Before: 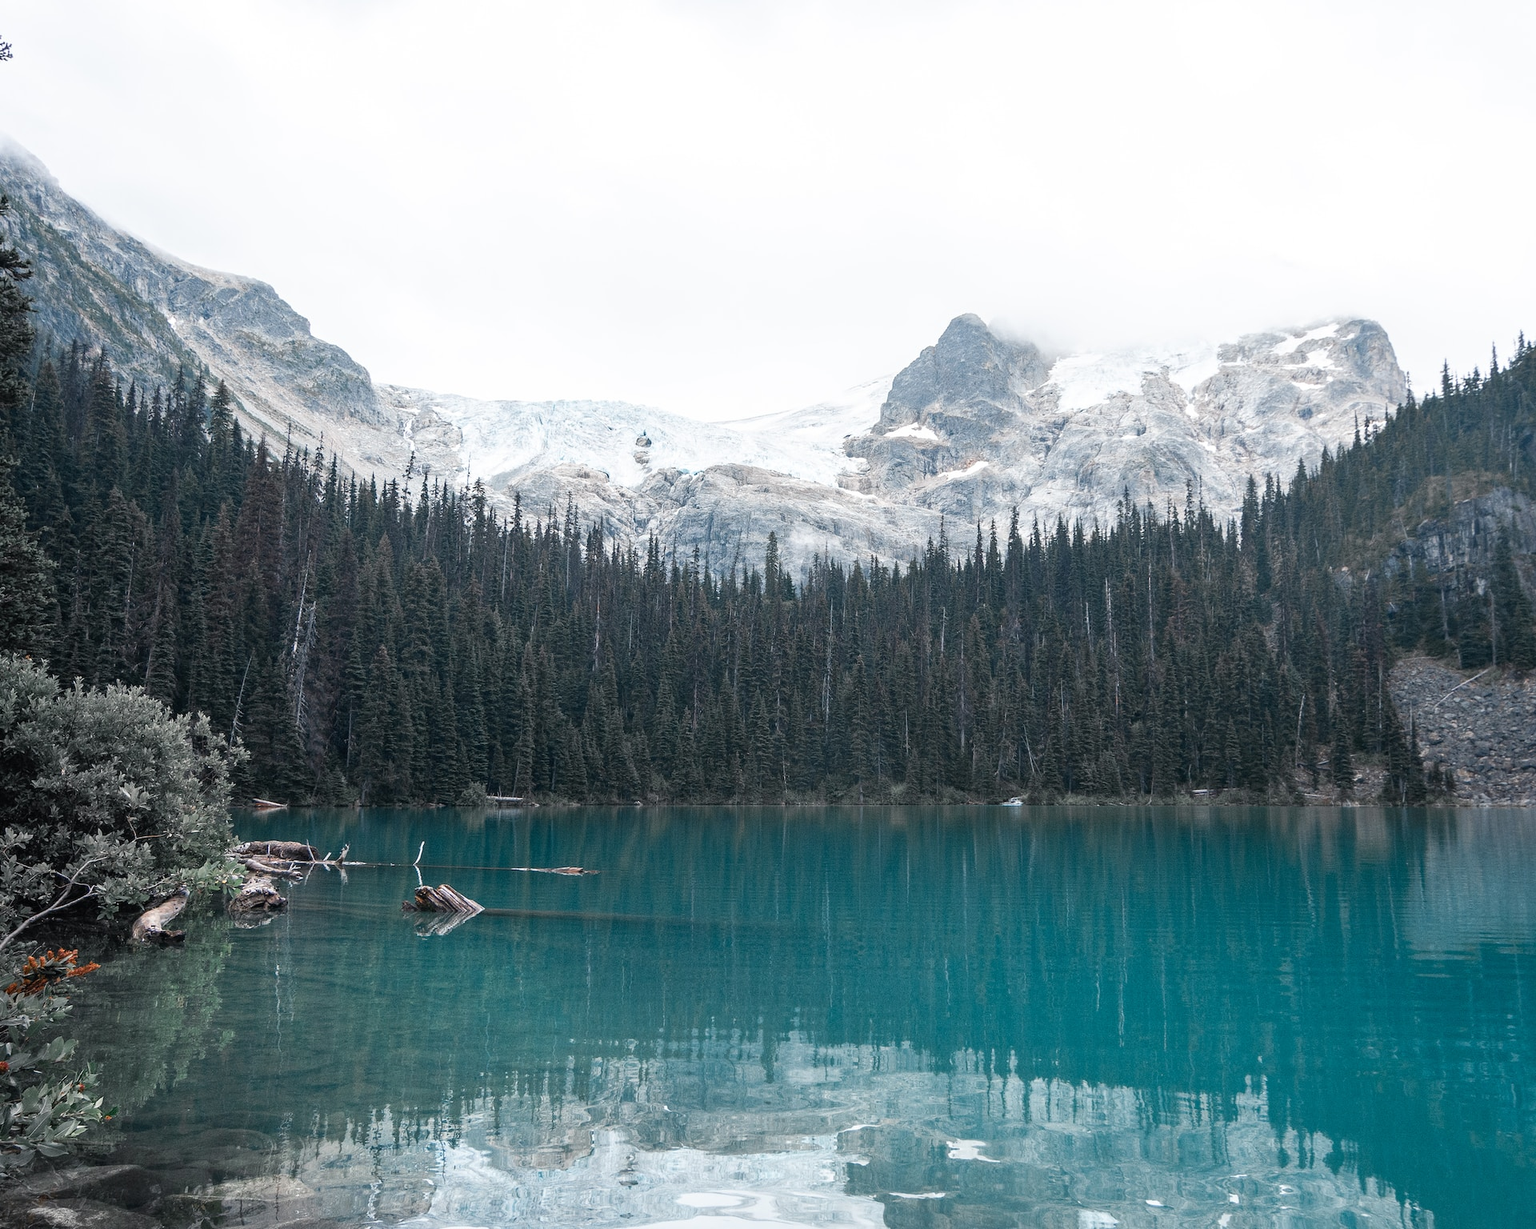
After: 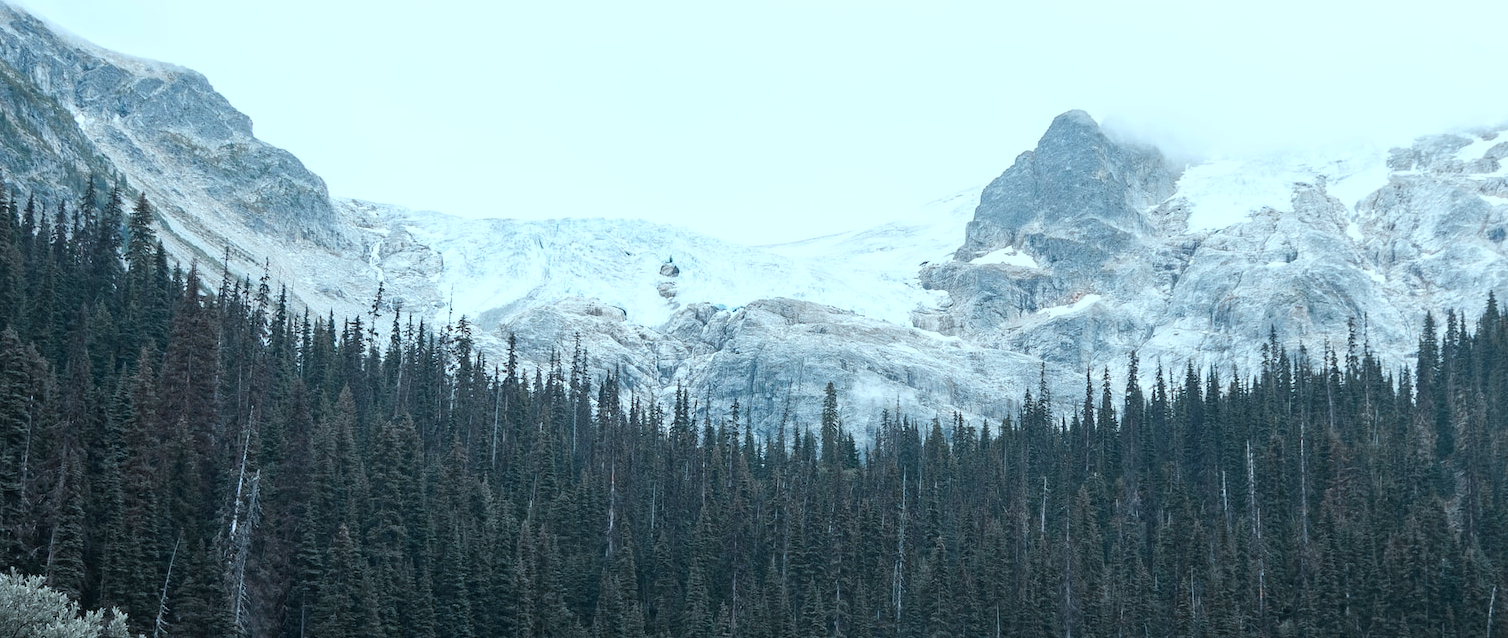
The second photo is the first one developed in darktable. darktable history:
color correction: highlights a* -10.04, highlights b* -10.37
crop: left 7.036%, top 18.398%, right 14.379%, bottom 40.043%
